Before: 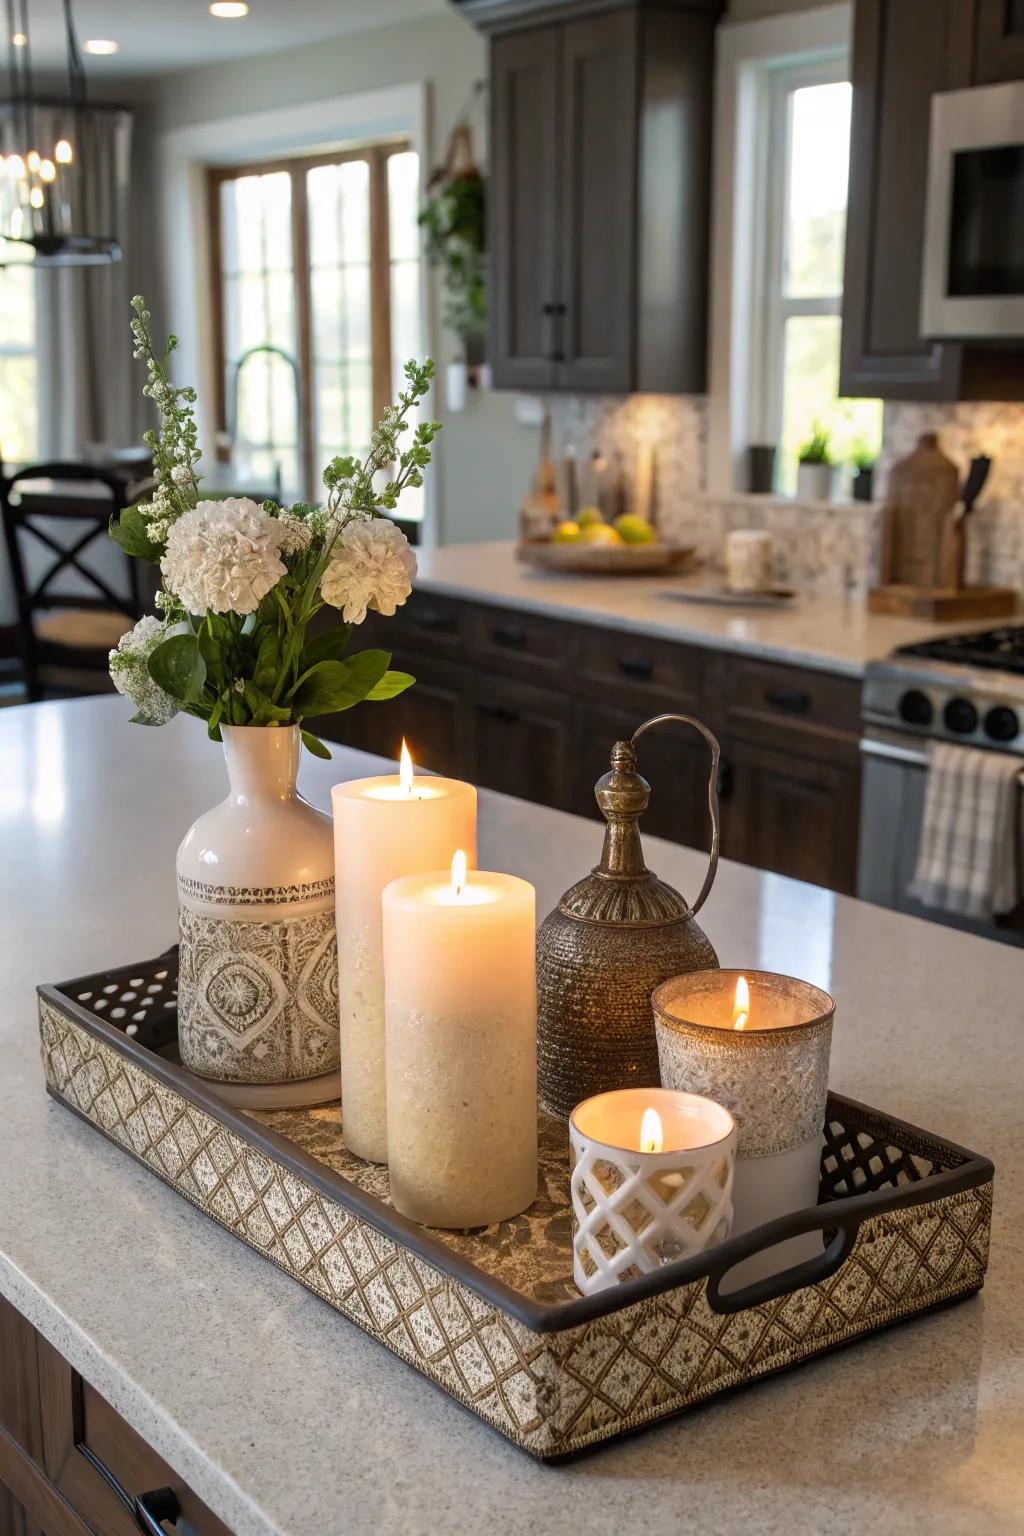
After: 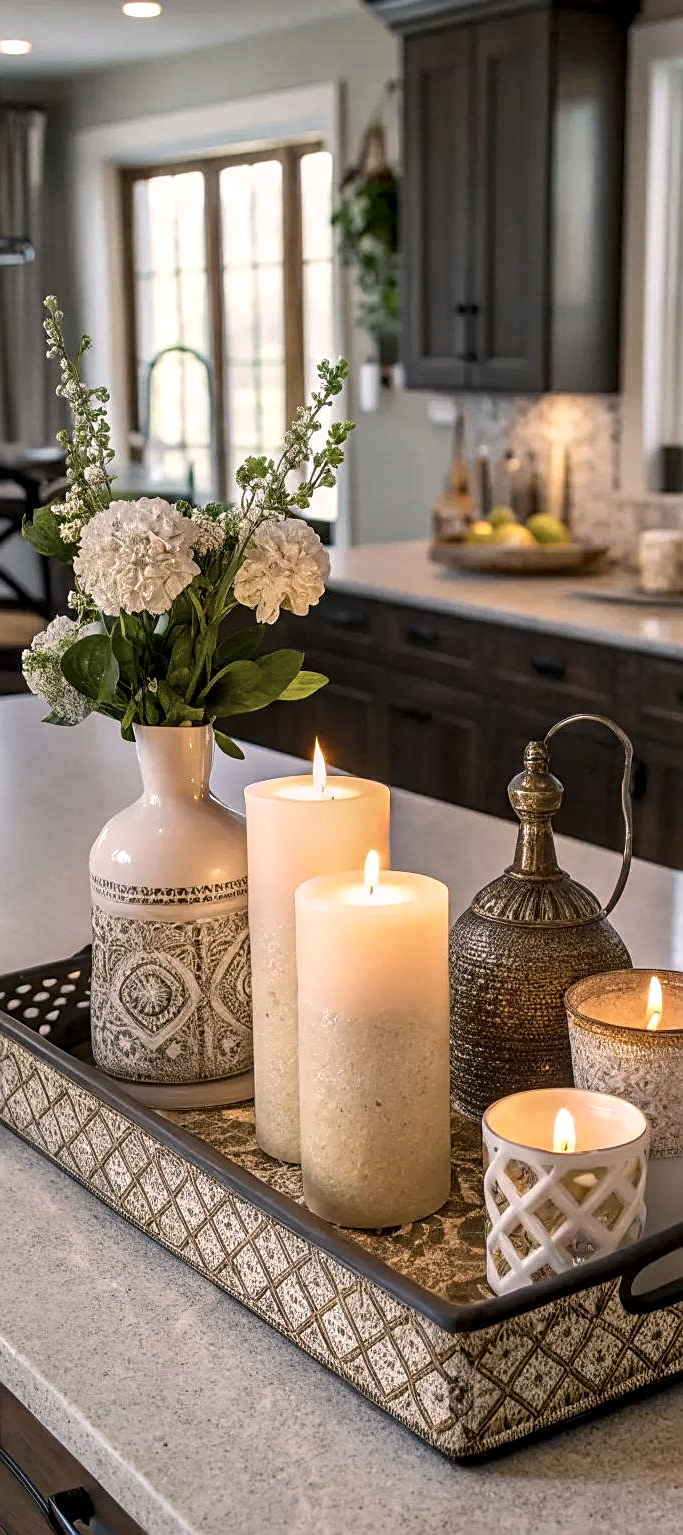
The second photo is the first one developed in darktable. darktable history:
local contrast: detail 130%
base curve: preserve colors none
contrast brightness saturation: contrast 0.099, saturation -0.305
sharpen: on, module defaults
color balance rgb: shadows lift › hue 85.38°, highlights gain › chroma 2.419%, highlights gain › hue 35.77°, linear chroma grading › global chroma 15.182%, perceptual saturation grading › global saturation 1.737%, perceptual saturation grading › highlights -2.227%, perceptual saturation grading › mid-tones 4.152%, perceptual saturation grading › shadows 8.526%, global vibrance 9.586%
crop and rotate: left 8.526%, right 24.69%
